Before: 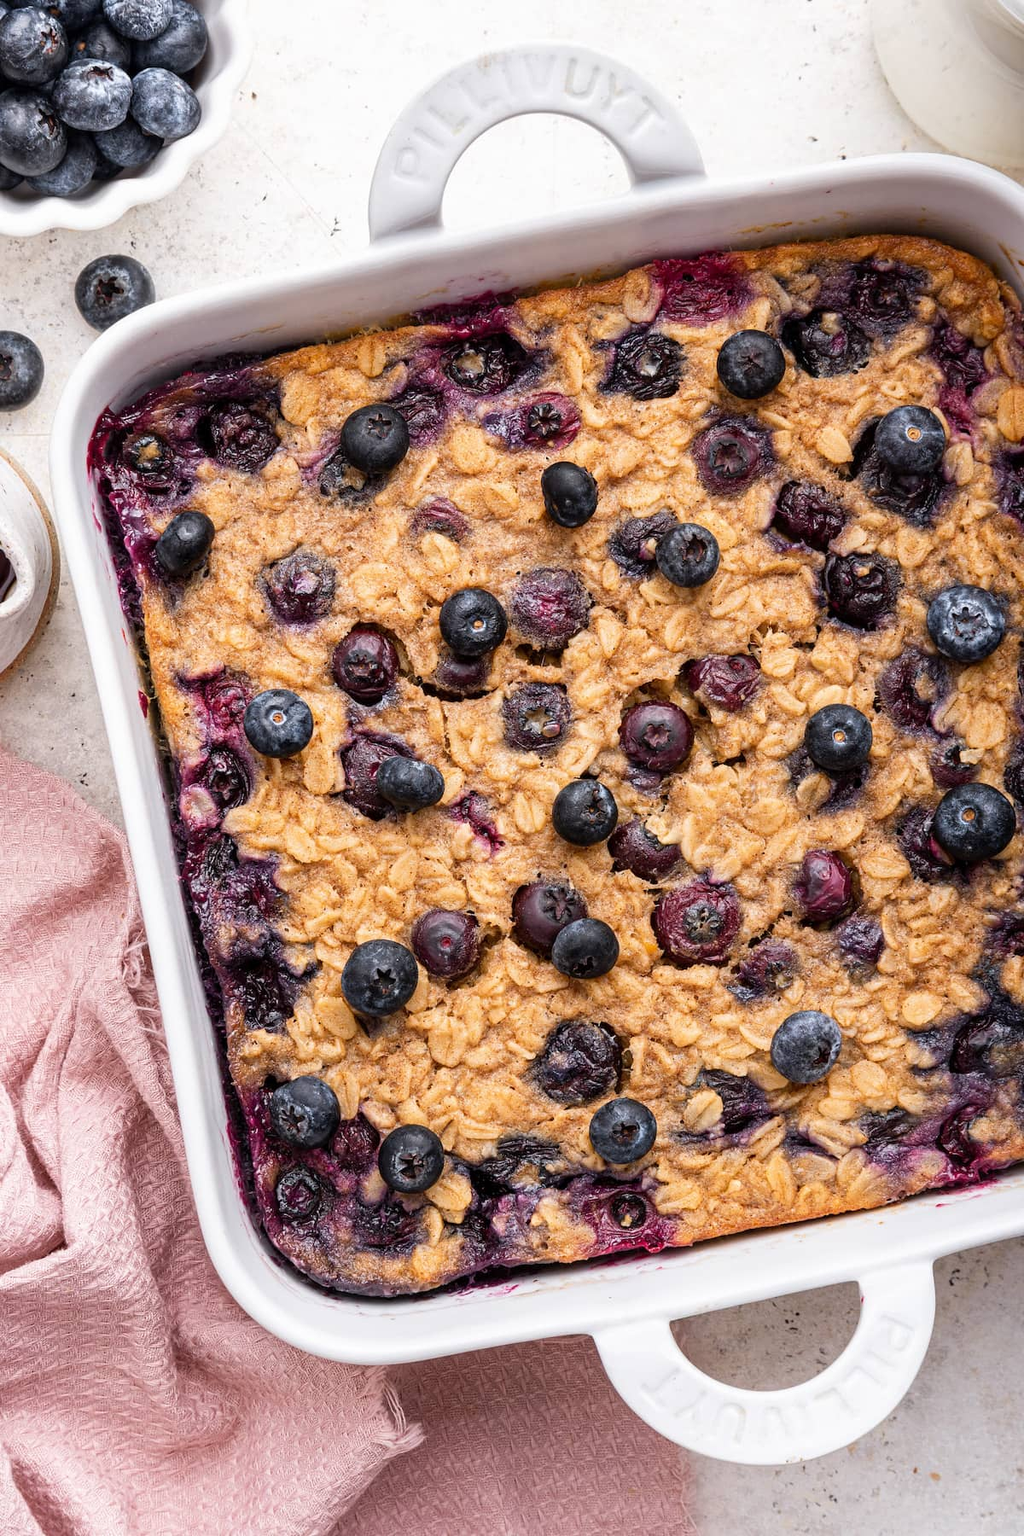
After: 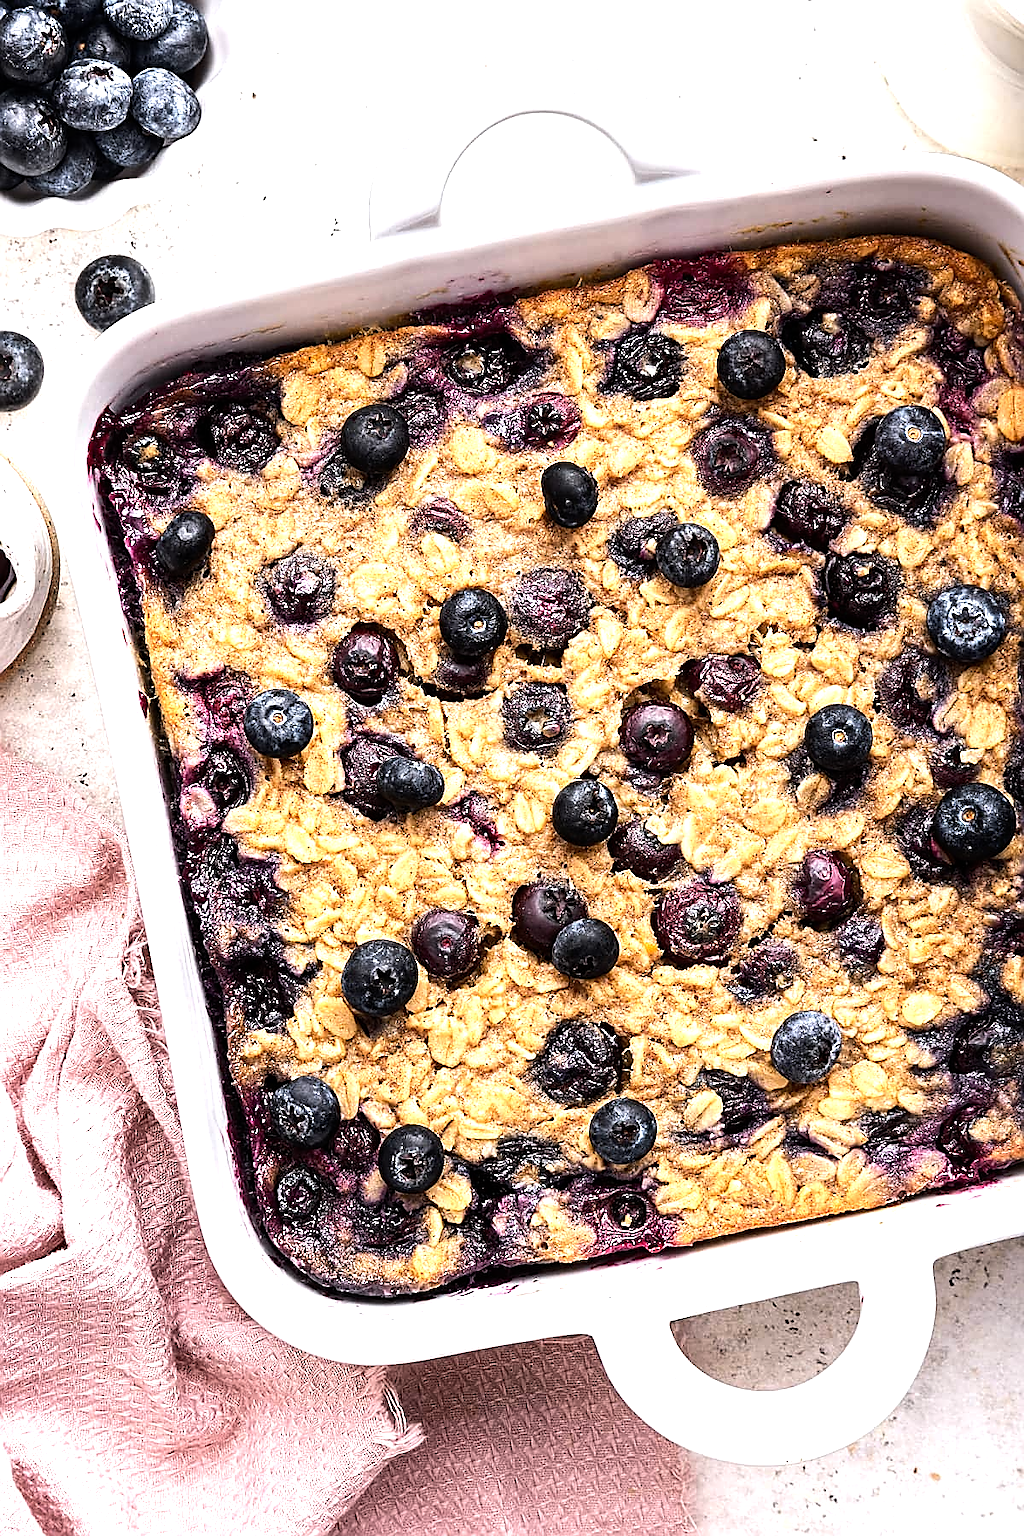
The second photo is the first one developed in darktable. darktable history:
sharpen: radius 1.4, amount 1.25, threshold 0.7
tone equalizer: -8 EV -1.08 EV, -7 EV -1.01 EV, -6 EV -0.867 EV, -5 EV -0.578 EV, -3 EV 0.578 EV, -2 EV 0.867 EV, -1 EV 1.01 EV, +0 EV 1.08 EV, edges refinement/feathering 500, mask exposure compensation -1.57 EV, preserve details no
